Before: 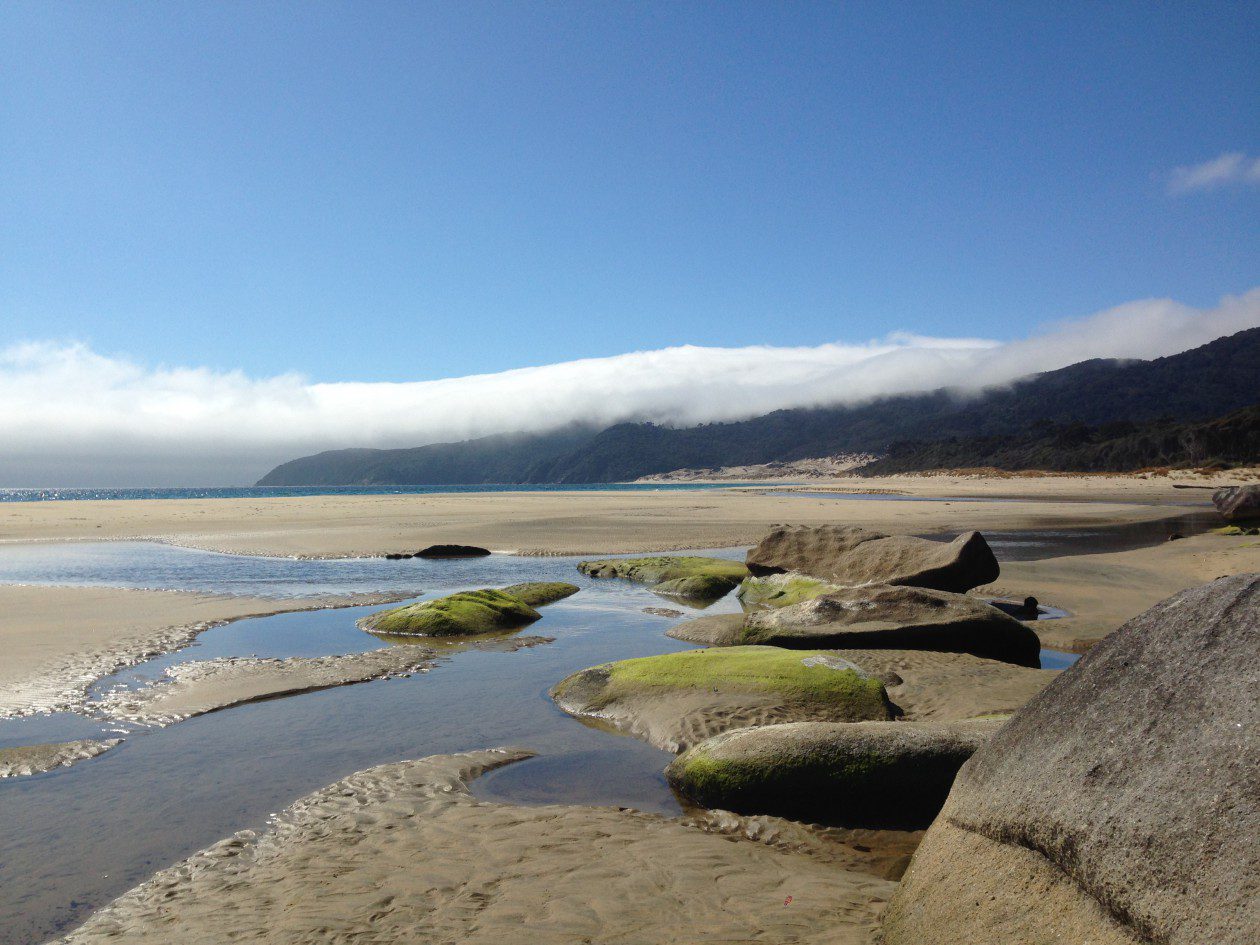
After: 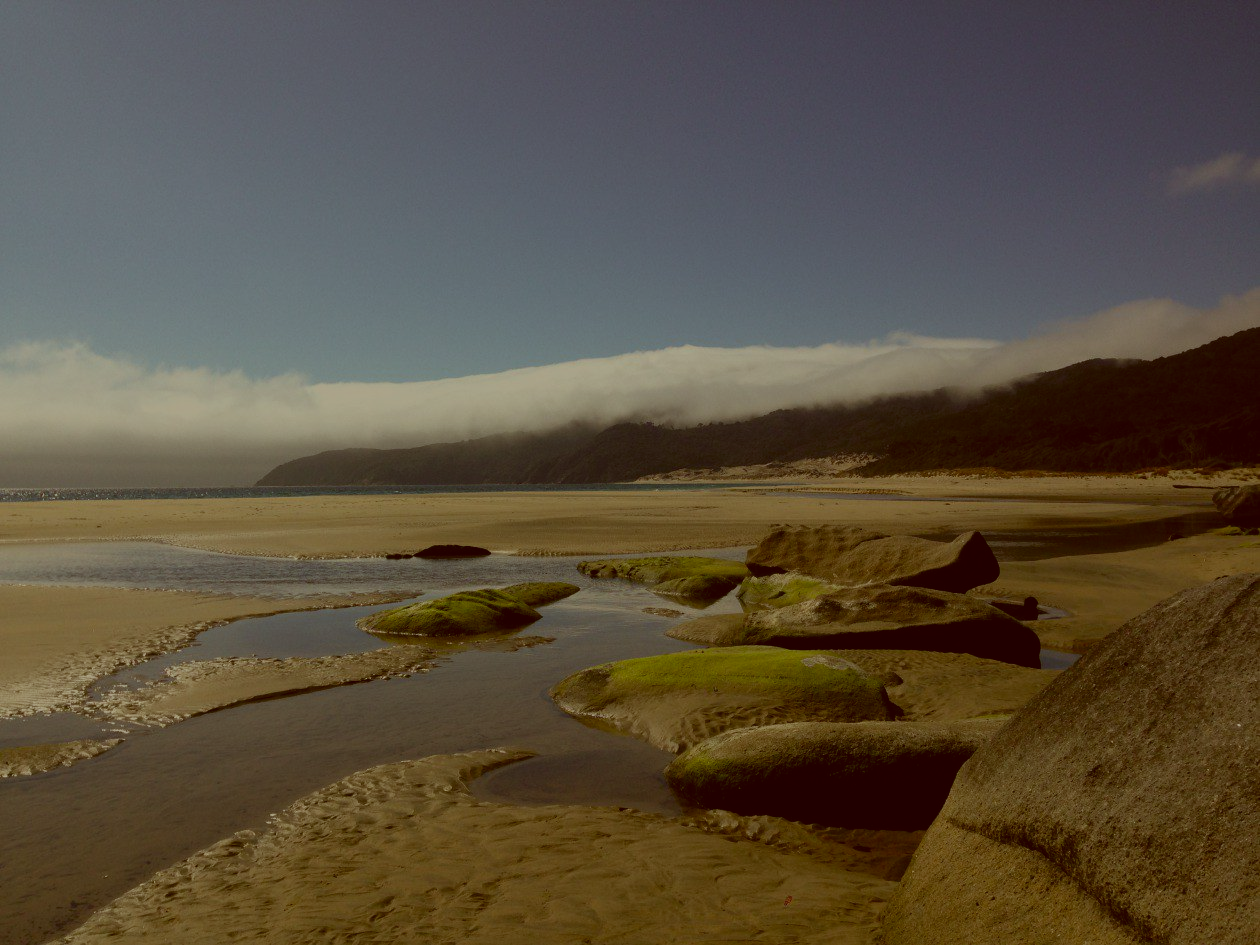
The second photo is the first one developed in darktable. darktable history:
color correction: highlights a* -5.3, highlights b* 9.8, shadows a* 9.8, shadows b* 24.26
contrast brightness saturation: contrast 0.2, brightness 0.16, saturation 0.22
exposure: exposure -2.002 EV, compensate highlight preservation false
